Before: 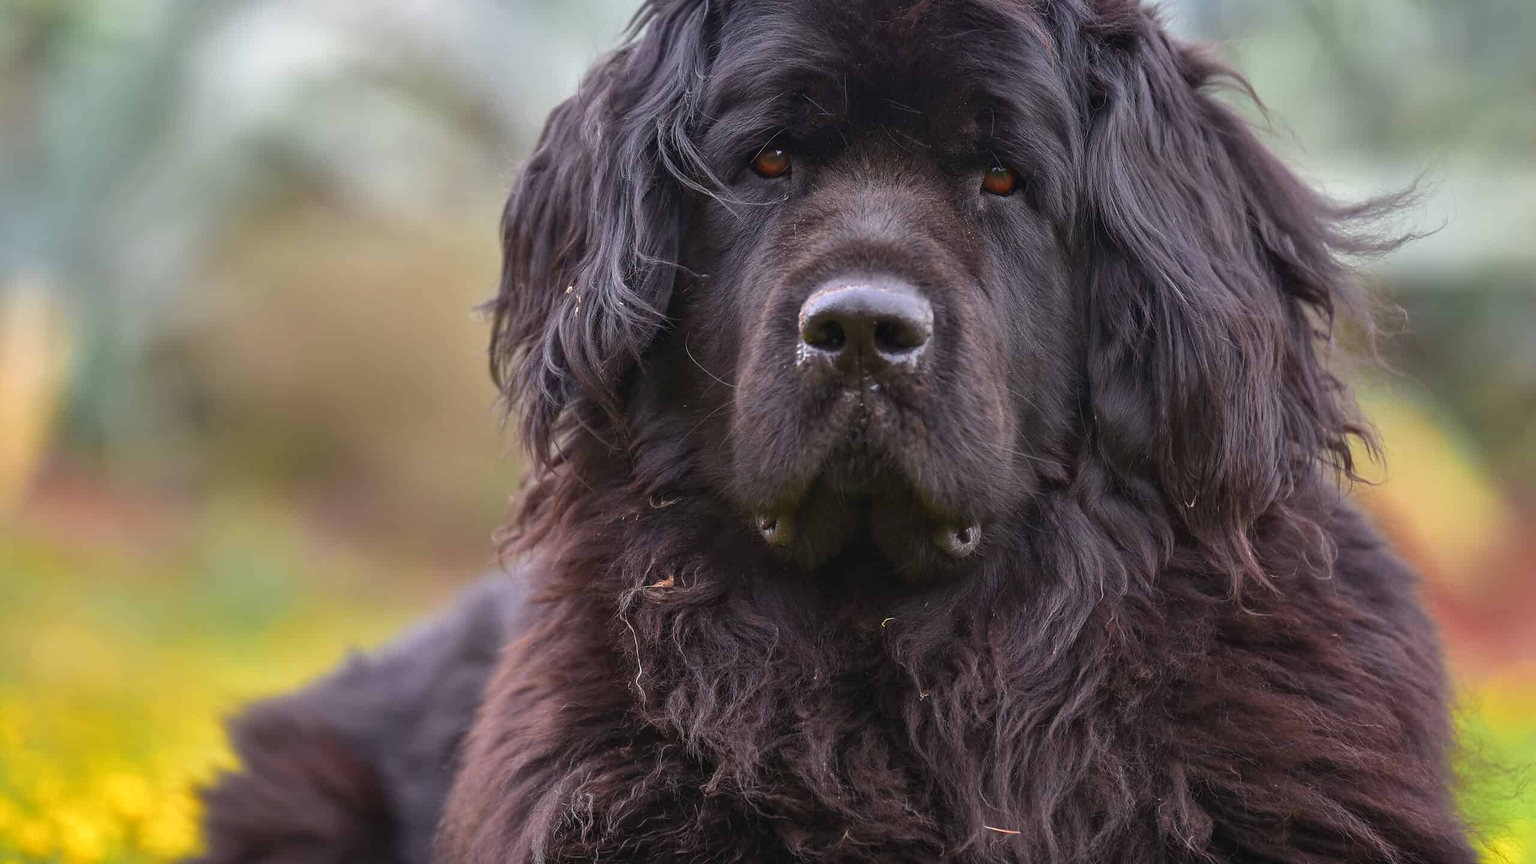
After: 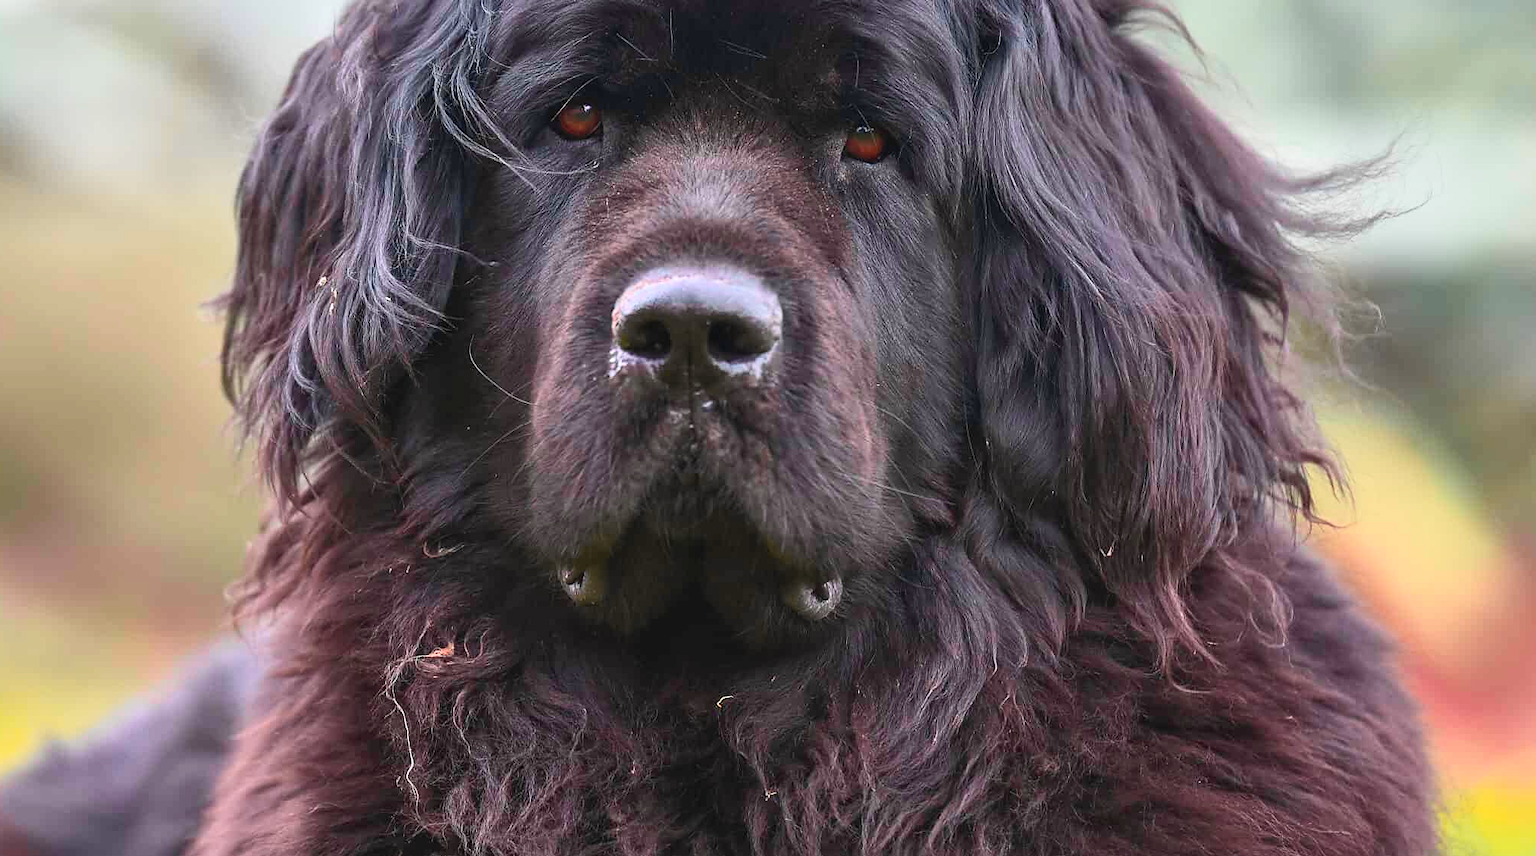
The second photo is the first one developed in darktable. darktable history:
sharpen: amount 0.216
crop and rotate: left 20.5%, top 7.834%, right 0.35%, bottom 13.626%
tone curve: curves: ch0 [(0, 0.012) (0.056, 0.046) (0.218, 0.213) (0.606, 0.62) (0.82, 0.846) (1, 1)]; ch1 [(0, 0) (0.226, 0.261) (0.403, 0.437) (0.469, 0.472) (0.495, 0.499) (0.514, 0.504) (0.545, 0.555) (0.59, 0.598) (0.714, 0.733) (1, 1)]; ch2 [(0, 0) (0.269, 0.299) (0.459, 0.45) (0.498, 0.499) (0.523, 0.512) (0.568, 0.558) (0.634, 0.617) (0.702, 0.662) (0.781, 0.775) (1, 1)], color space Lab, independent channels, preserve colors none
contrast brightness saturation: contrast 0.205, brightness 0.168, saturation 0.224
